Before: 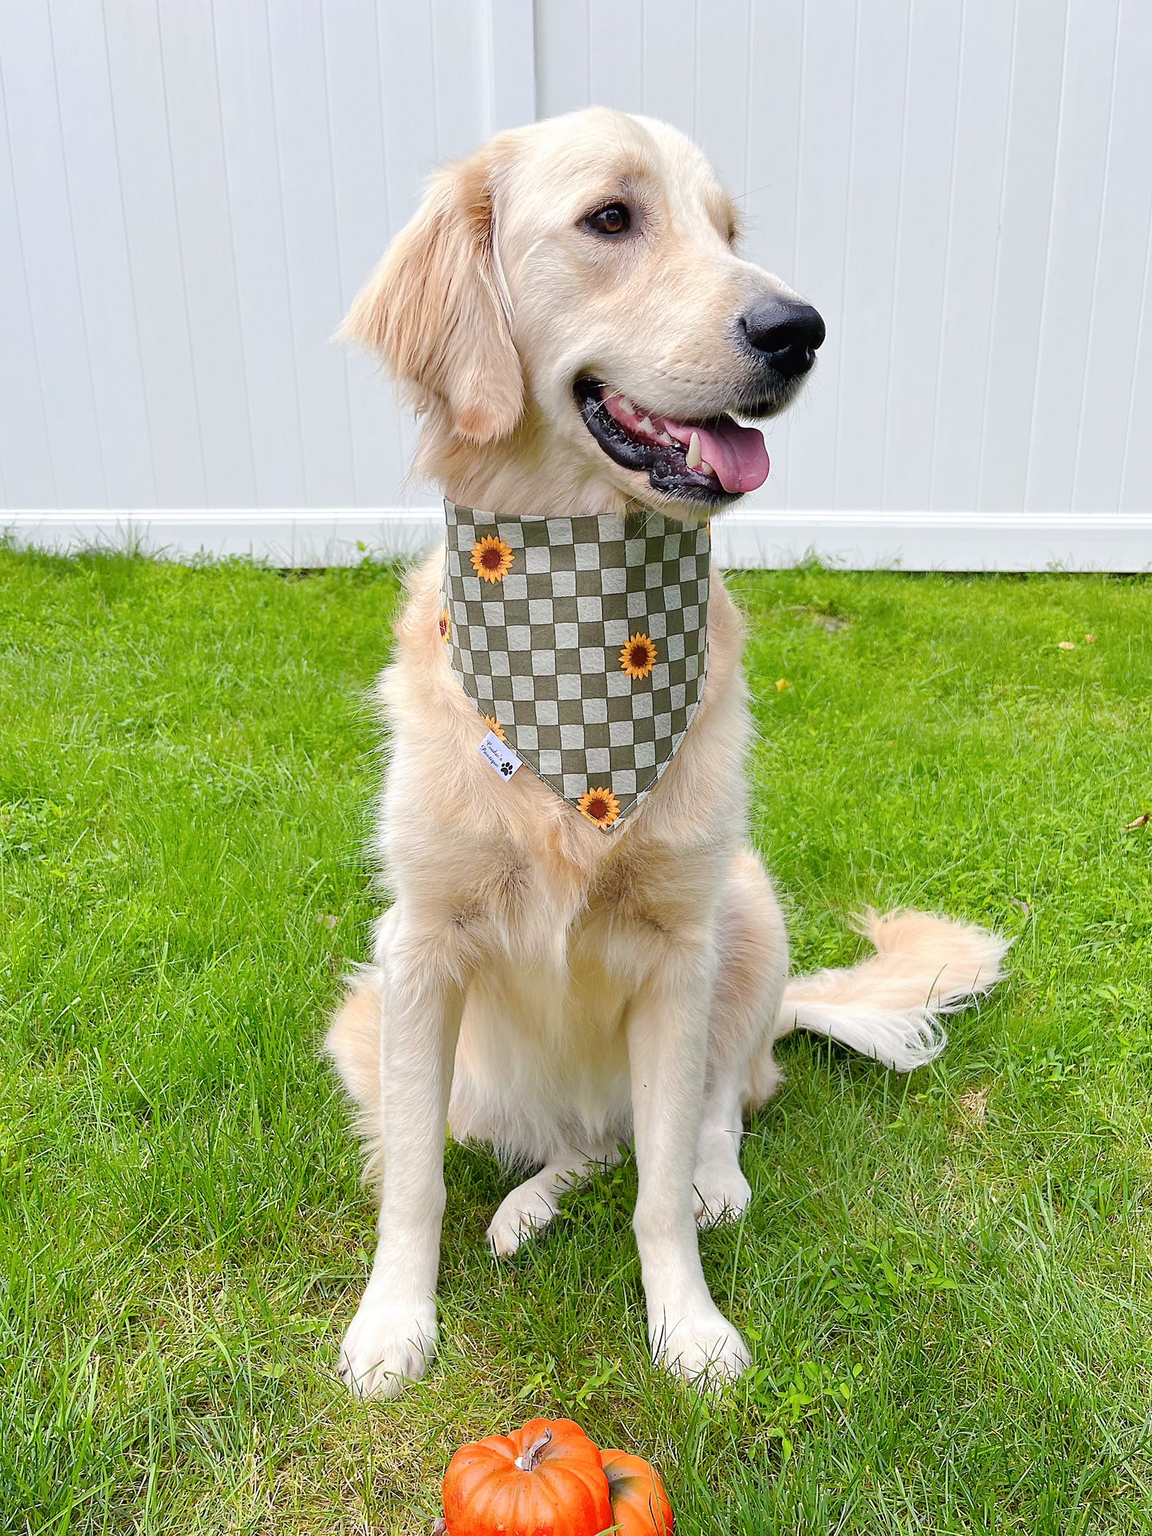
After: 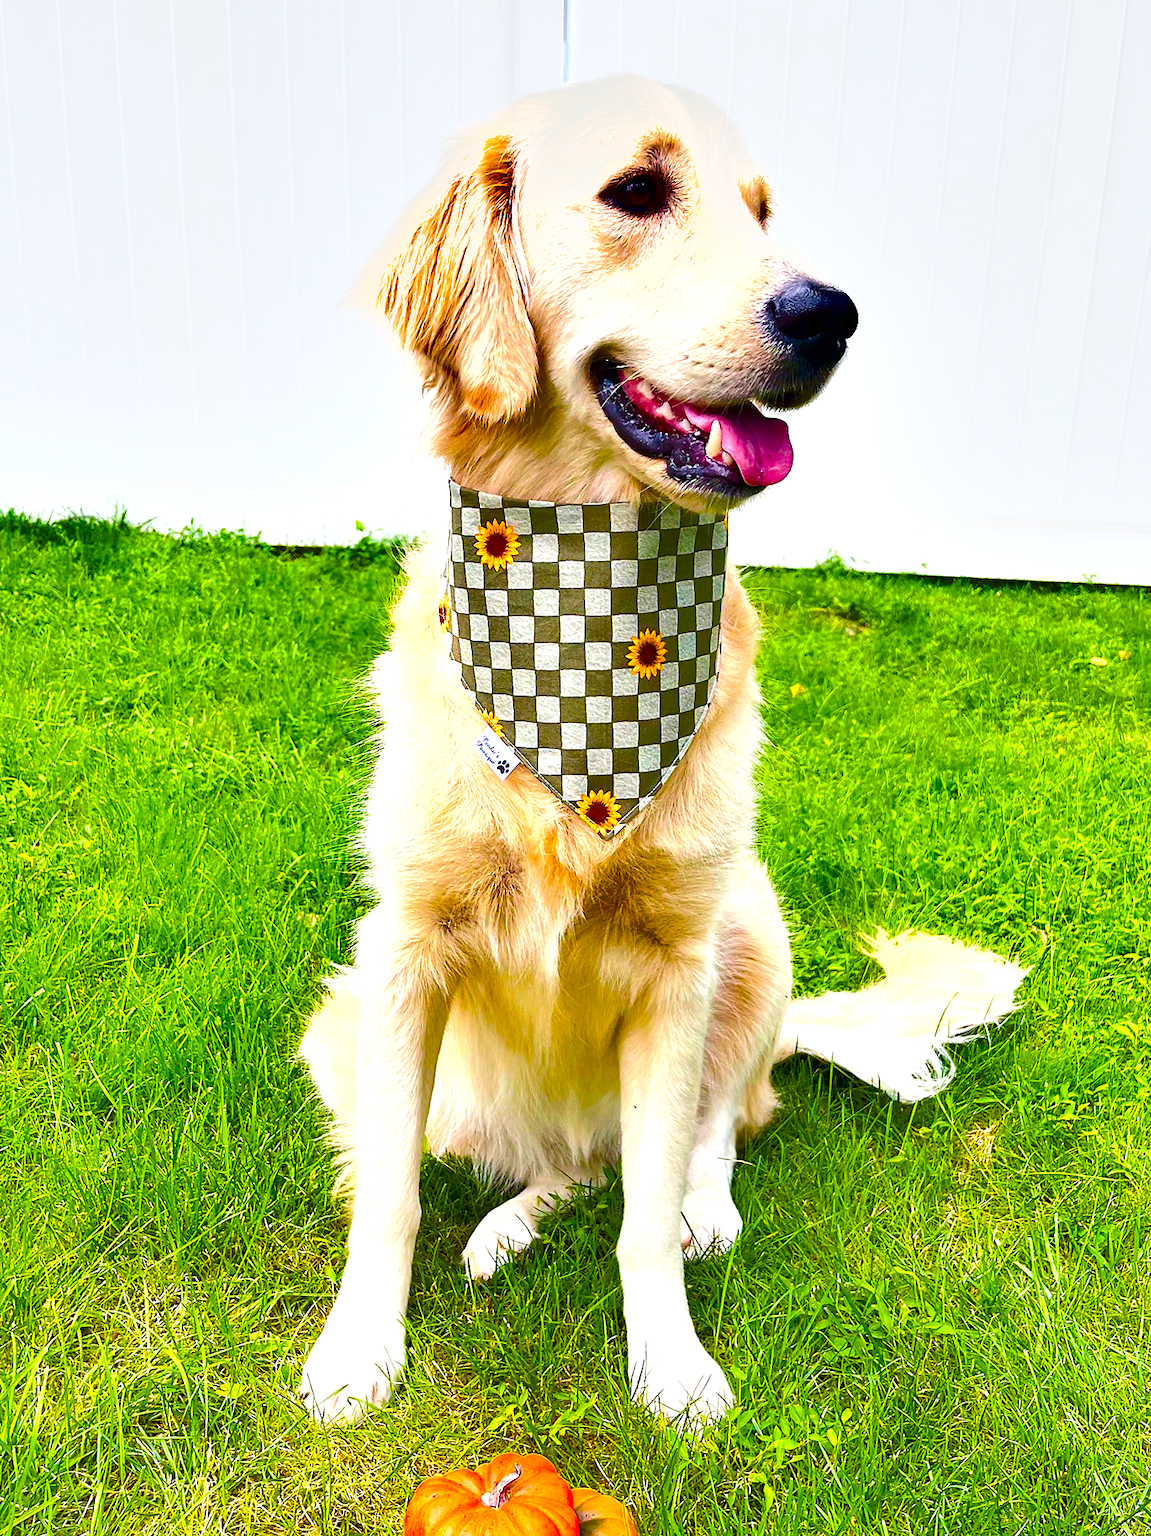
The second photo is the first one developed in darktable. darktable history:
crop and rotate: angle -2.38°
color balance rgb: linear chroma grading › global chroma 25%, perceptual saturation grading › global saturation 40%, perceptual saturation grading › highlights -50%, perceptual saturation grading › shadows 30%, perceptual brilliance grading › global brilliance 25%, global vibrance 60%
shadows and highlights: radius 133.83, soften with gaussian
velvia: on, module defaults
